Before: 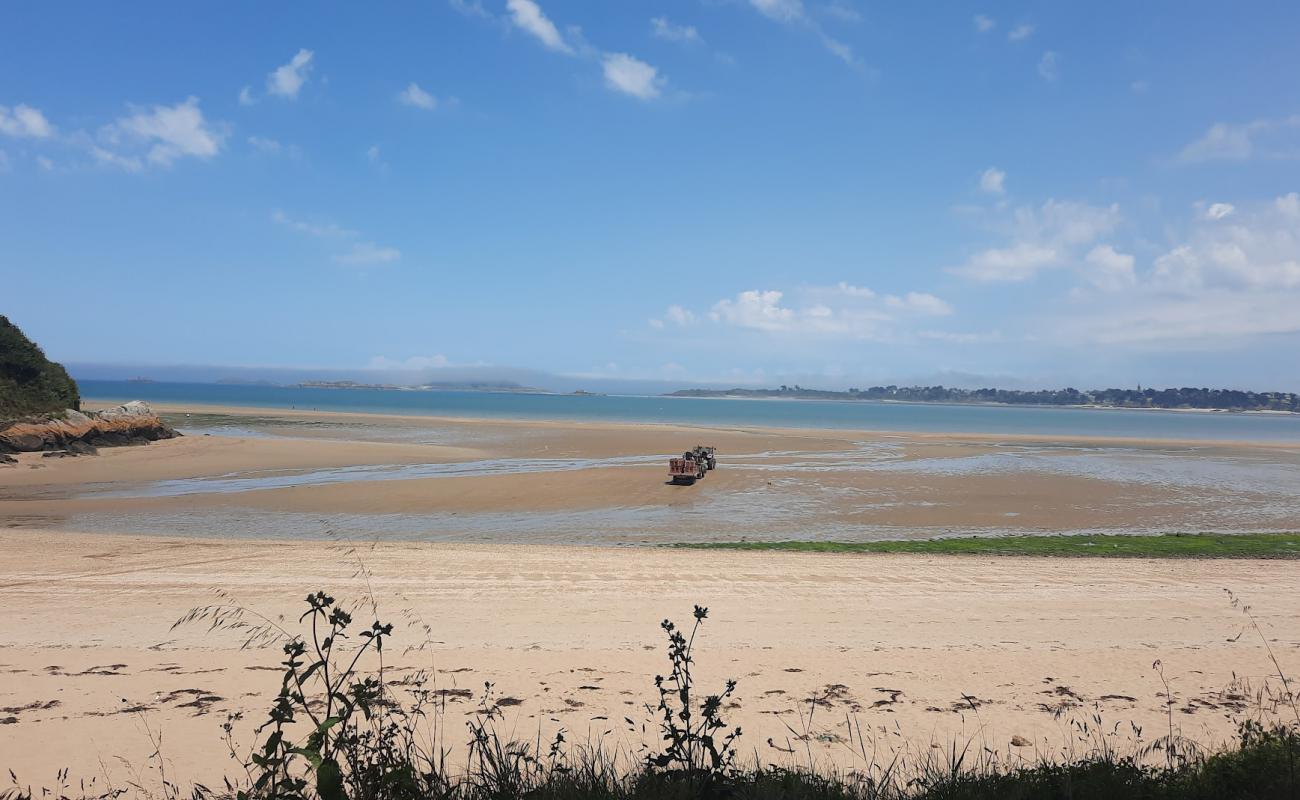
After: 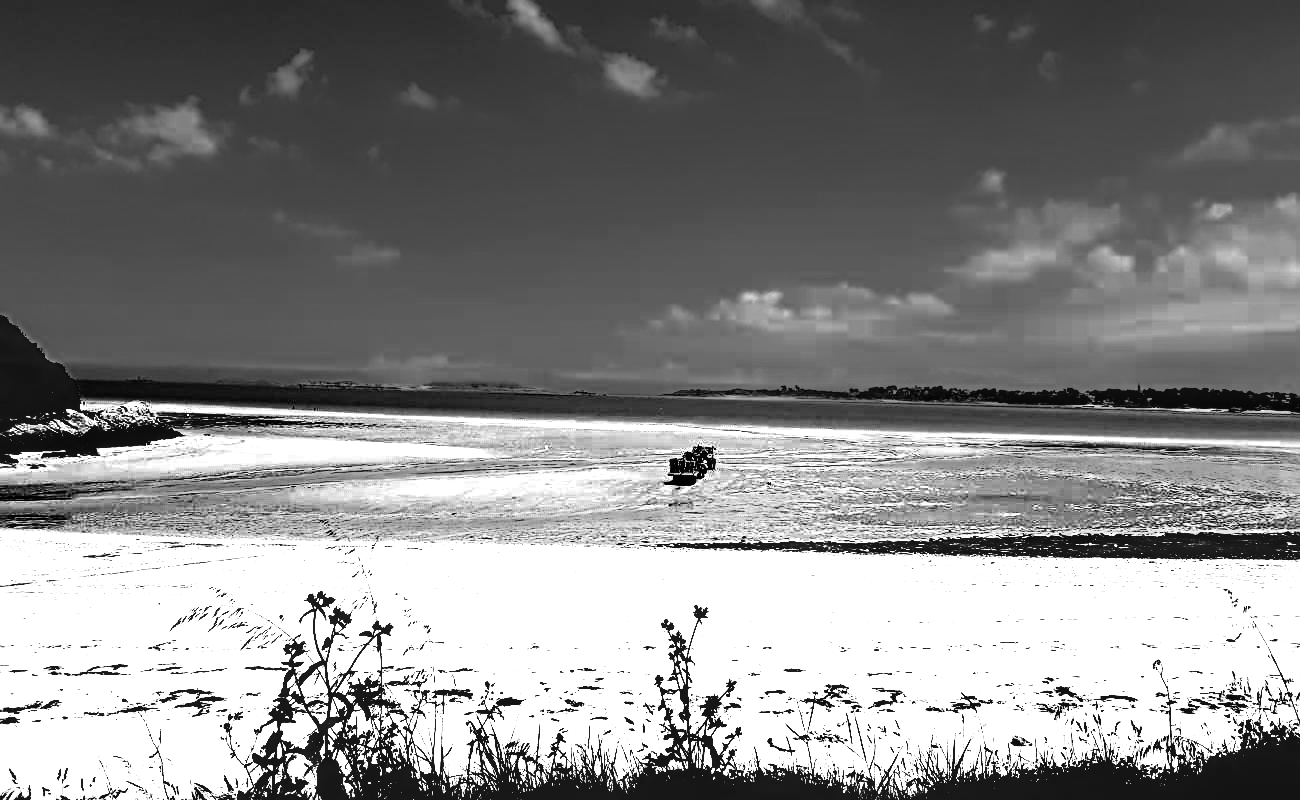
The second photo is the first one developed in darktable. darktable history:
contrast brightness saturation: contrast 0.772, brightness -0.981, saturation 0.993
tone equalizer: -8 EV -0.772 EV, -7 EV -0.671 EV, -6 EV -0.576 EV, -5 EV -0.364 EV, -3 EV 0.398 EV, -2 EV 0.6 EV, -1 EV 0.689 EV, +0 EV 0.766 EV, edges refinement/feathering 500, mask exposure compensation -1.57 EV, preserve details no
sharpen: radius 3.96
color zones: curves: ch0 [(0, 0.554) (0.146, 0.662) (0.293, 0.86) (0.503, 0.774) (0.637, 0.106) (0.74, 0.072) (0.866, 0.488) (0.998, 0.569)]; ch1 [(0, 0) (0.143, 0) (0.286, 0) (0.429, 0) (0.571, 0) (0.714, 0) (0.857, 0)]
local contrast: on, module defaults
